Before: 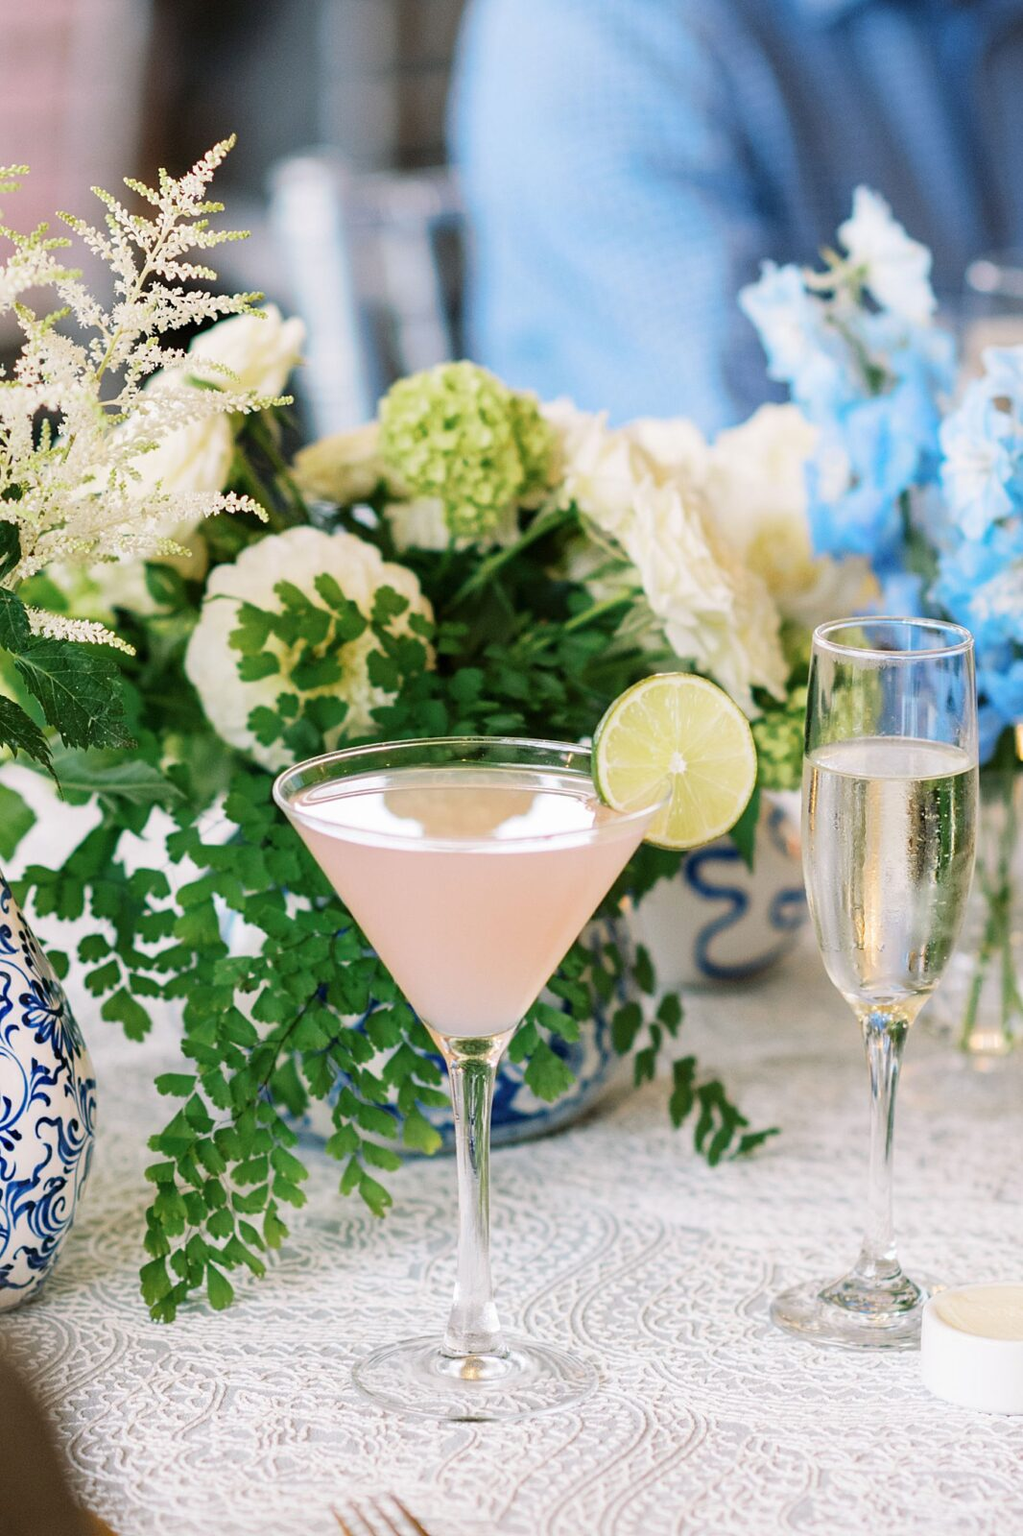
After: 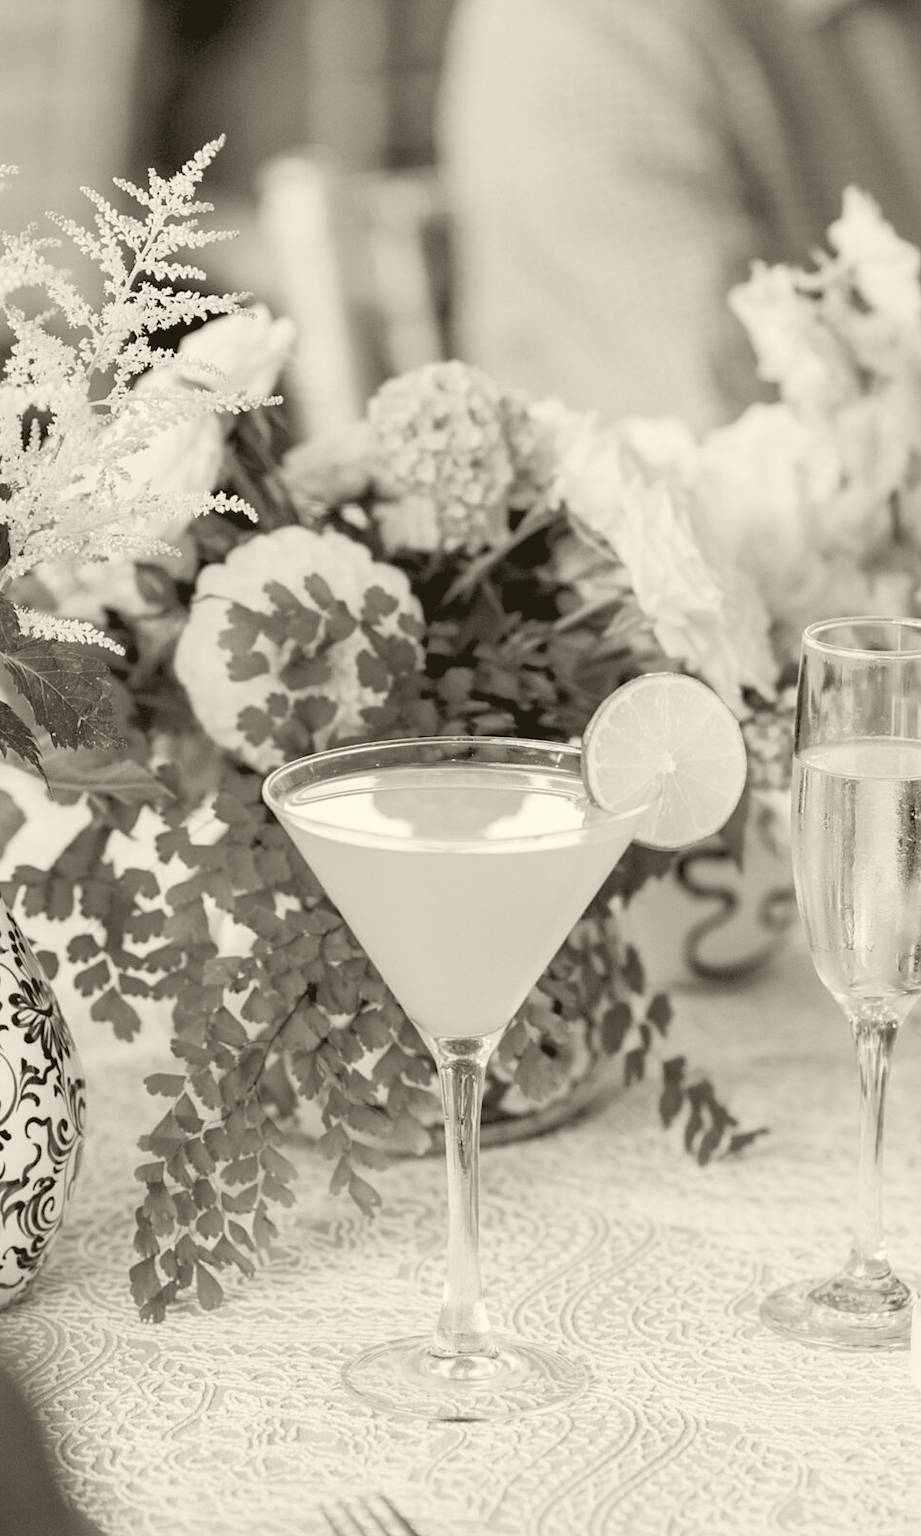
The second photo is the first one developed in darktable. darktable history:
rgb levels: levels [[0.029, 0.461, 0.922], [0, 0.5, 1], [0, 0.5, 1]]
colorize: hue 41.44°, saturation 22%, source mix 60%, lightness 10.61%
crop and rotate: left 1.088%, right 8.807%
exposure: black level correction 0, exposure 1.45 EV, compensate exposure bias true, compensate highlight preservation false
